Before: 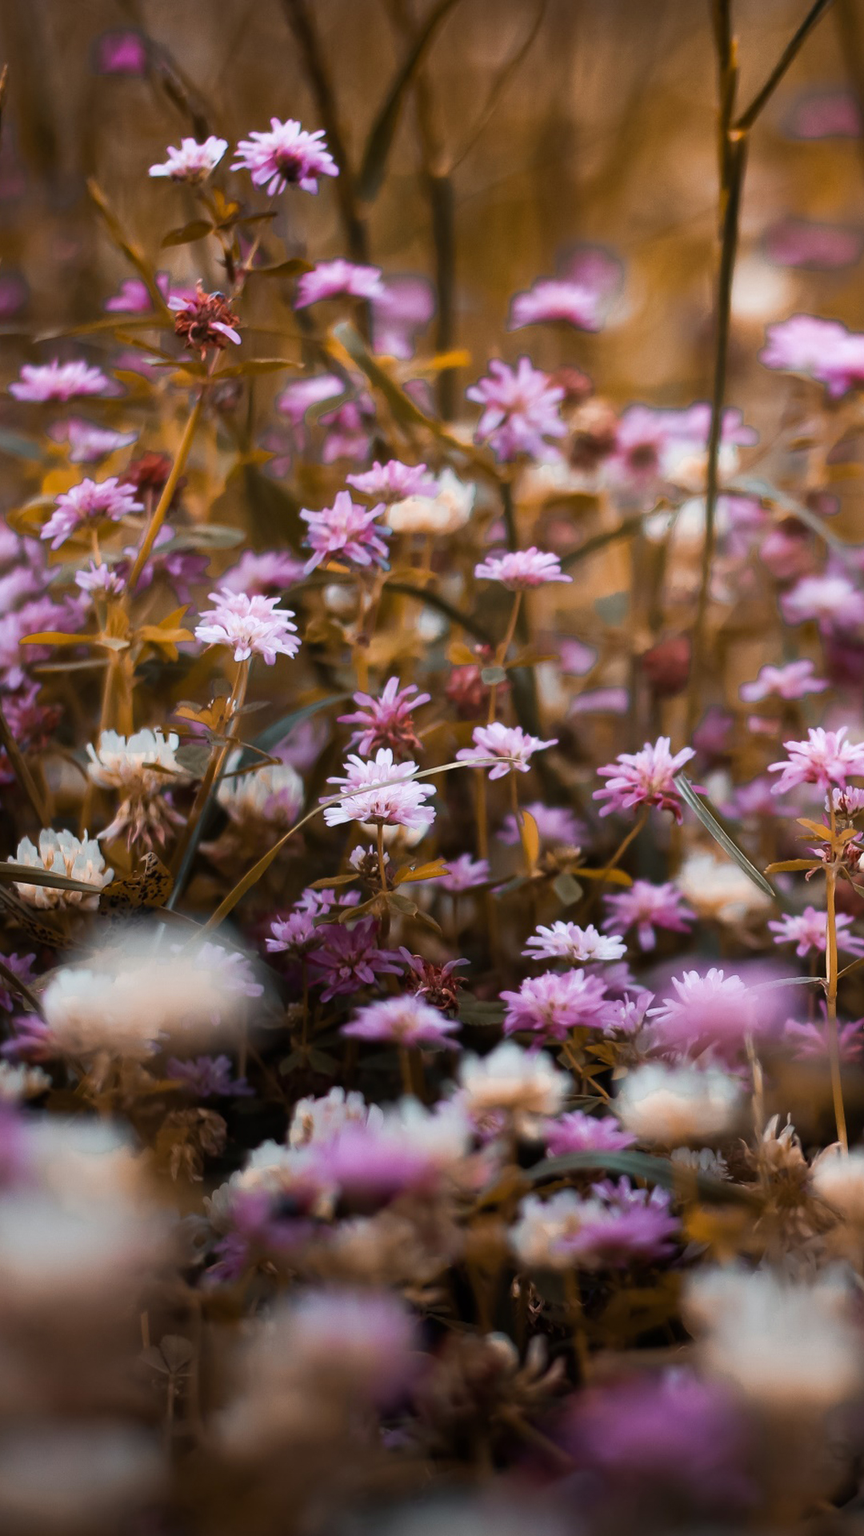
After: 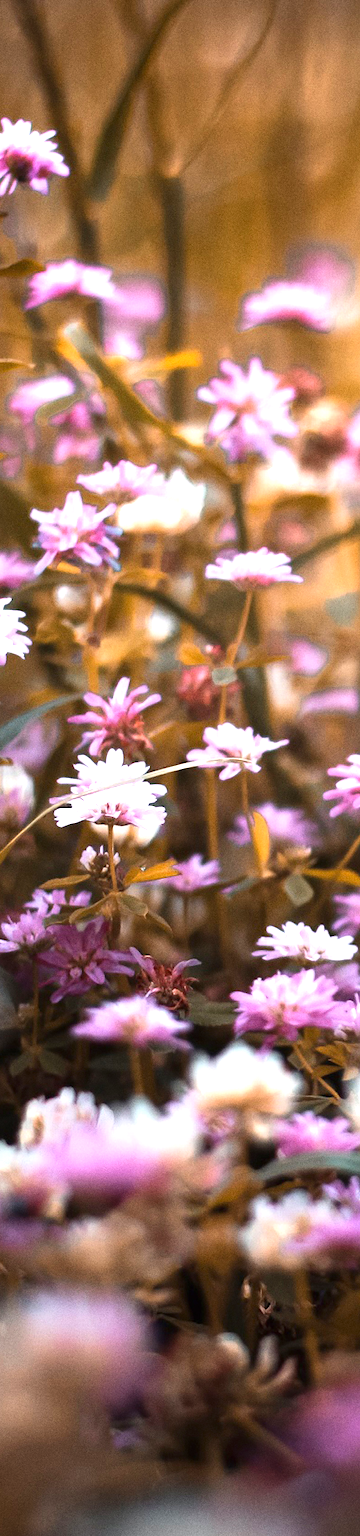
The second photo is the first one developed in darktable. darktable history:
color calibration: illuminant same as pipeline (D50), x 0.346, y 0.359, temperature 5002.42 K
crop: left 31.229%, right 27.105%
exposure: black level correction 0, exposure 1.2 EV, compensate exposure bias true, compensate highlight preservation false
grain: coarseness 0.09 ISO
